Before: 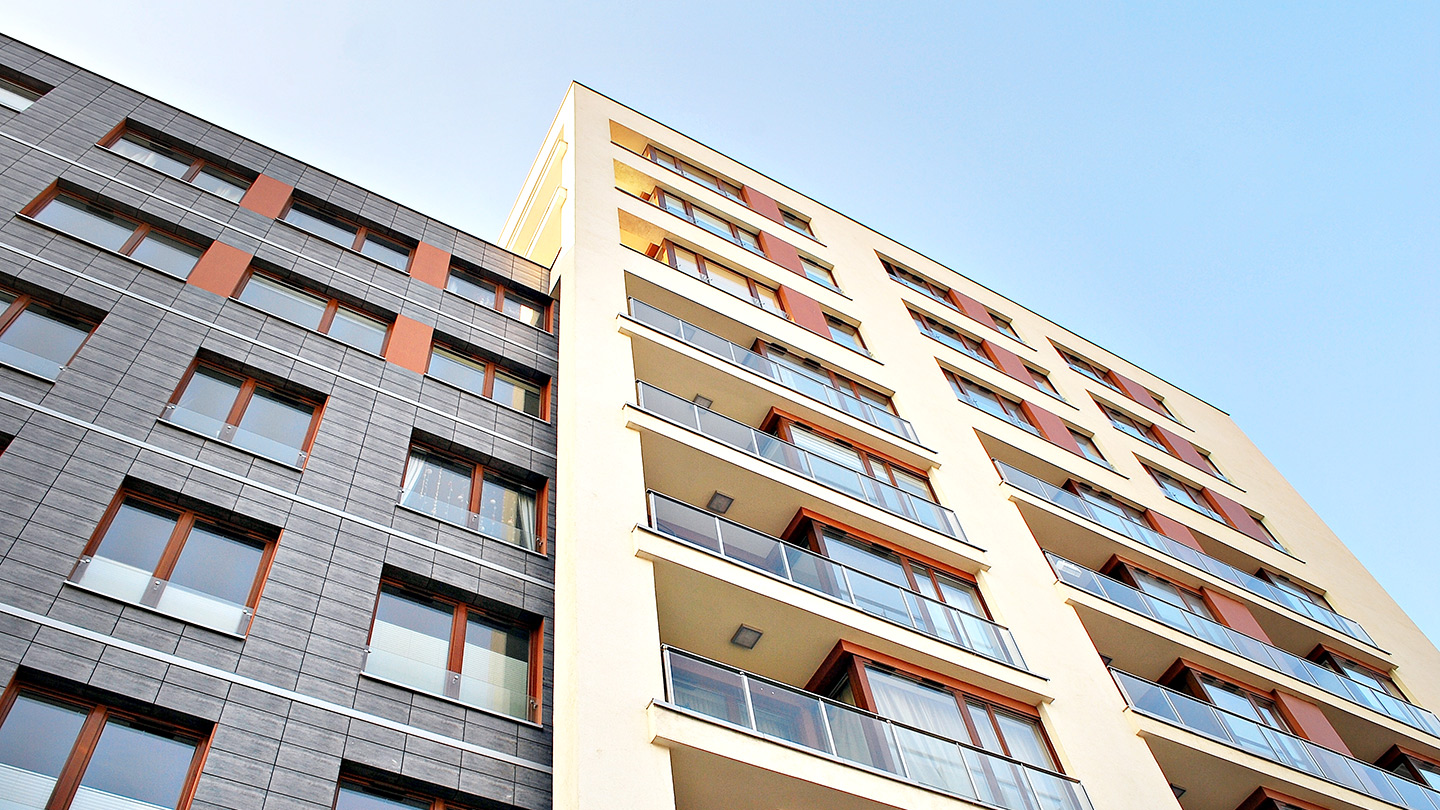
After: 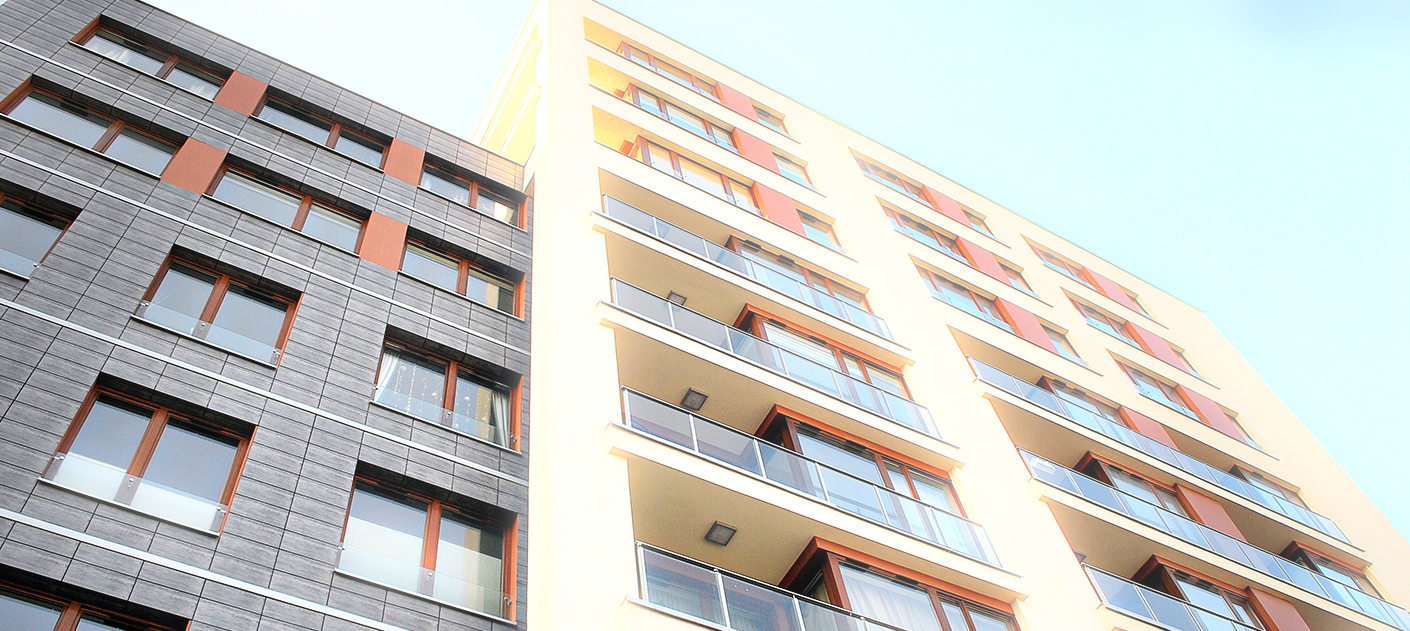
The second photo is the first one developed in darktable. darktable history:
crop and rotate: left 1.814%, top 12.818%, right 0.25%, bottom 9.225%
color correction: saturation 0.85
bloom: size 5%, threshold 95%, strength 15%
tone equalizer: on, module defaults
